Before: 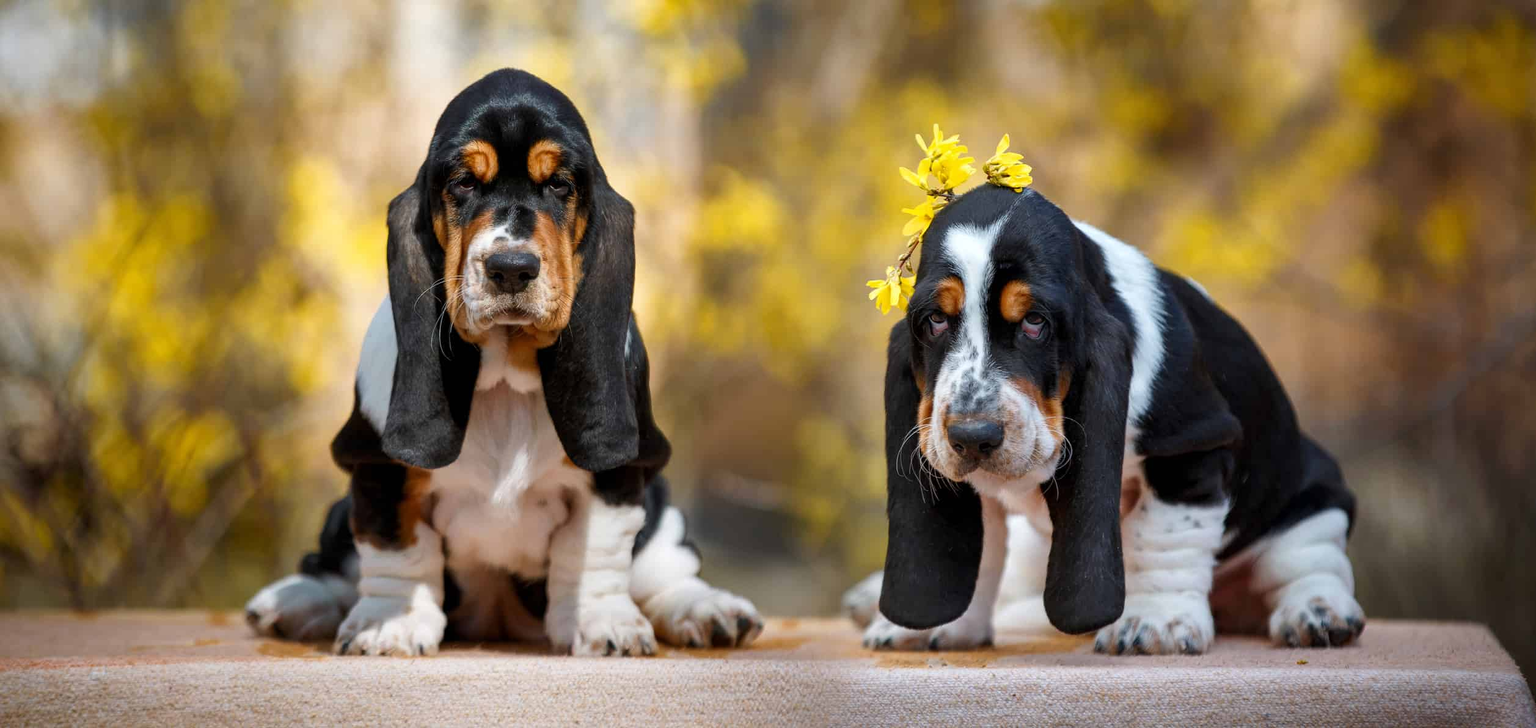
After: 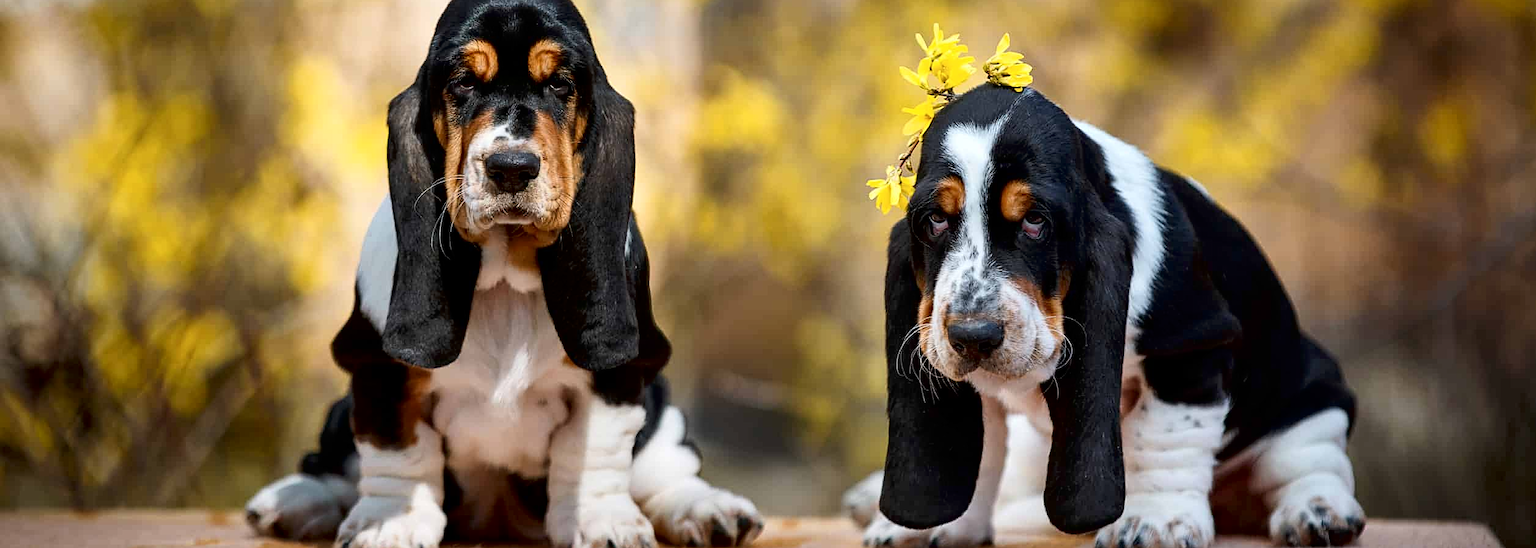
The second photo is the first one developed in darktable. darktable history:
crop: top 13.887%, bottom 10.829%
tone curve: curves: ch0 [(0, 0) (0.118, 0.034) (0.182, 0.124) (0.265, 0.214) (0.504, 0.508) (0.783, 0.825) (1, 1)], color space Lab, independent channels, preserve colors none
sharpen: on, module defaults
